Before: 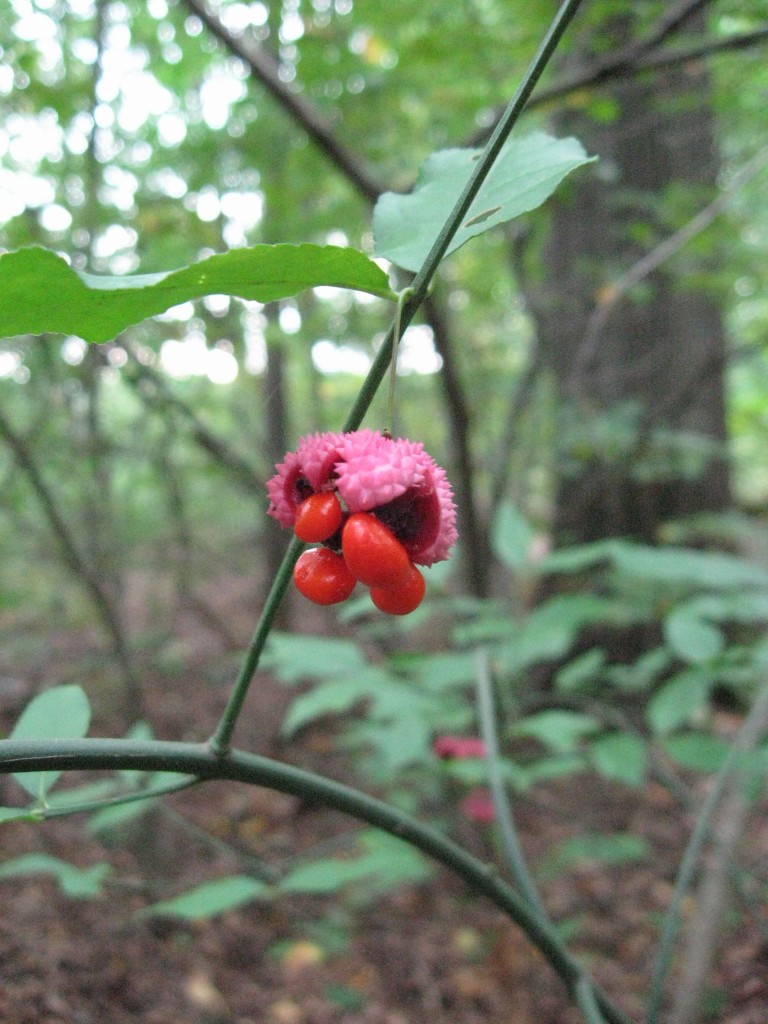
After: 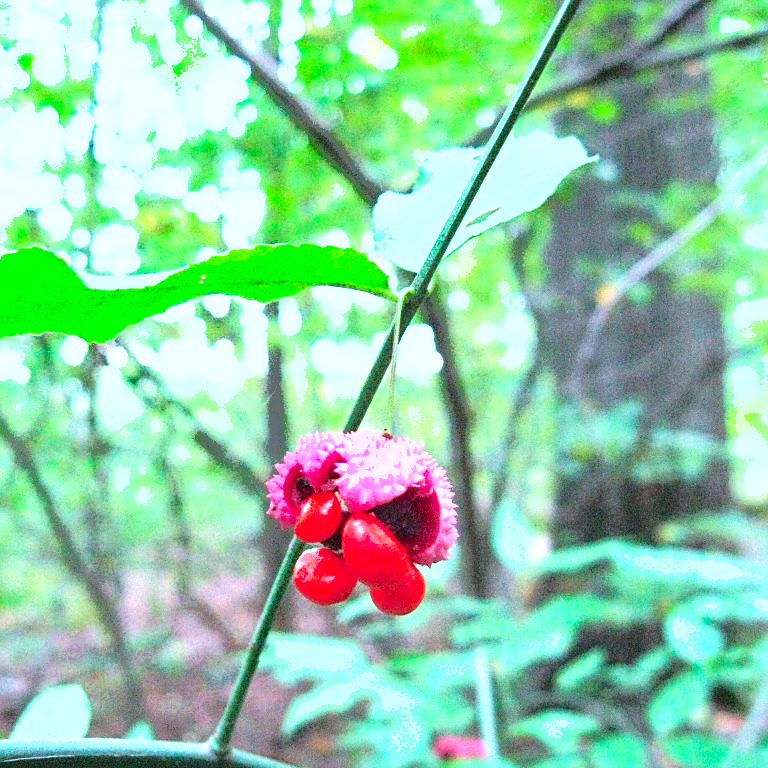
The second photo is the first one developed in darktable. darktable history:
sharpen: on, module defaults
shadows and highlights: shadows 39.66, highlights -60.01
exposure: black level correction 0, exposure 1.277 EV, compensate exposure bias true, compensate highlight preservation false
crop: bottom 24.989%
velvia: on, module defaults
color correction: highlights a* -1.96, highlights b* -18.33
contrast brightness saturation: contrast 0.406, brightness 0.11, saturation 0.21
